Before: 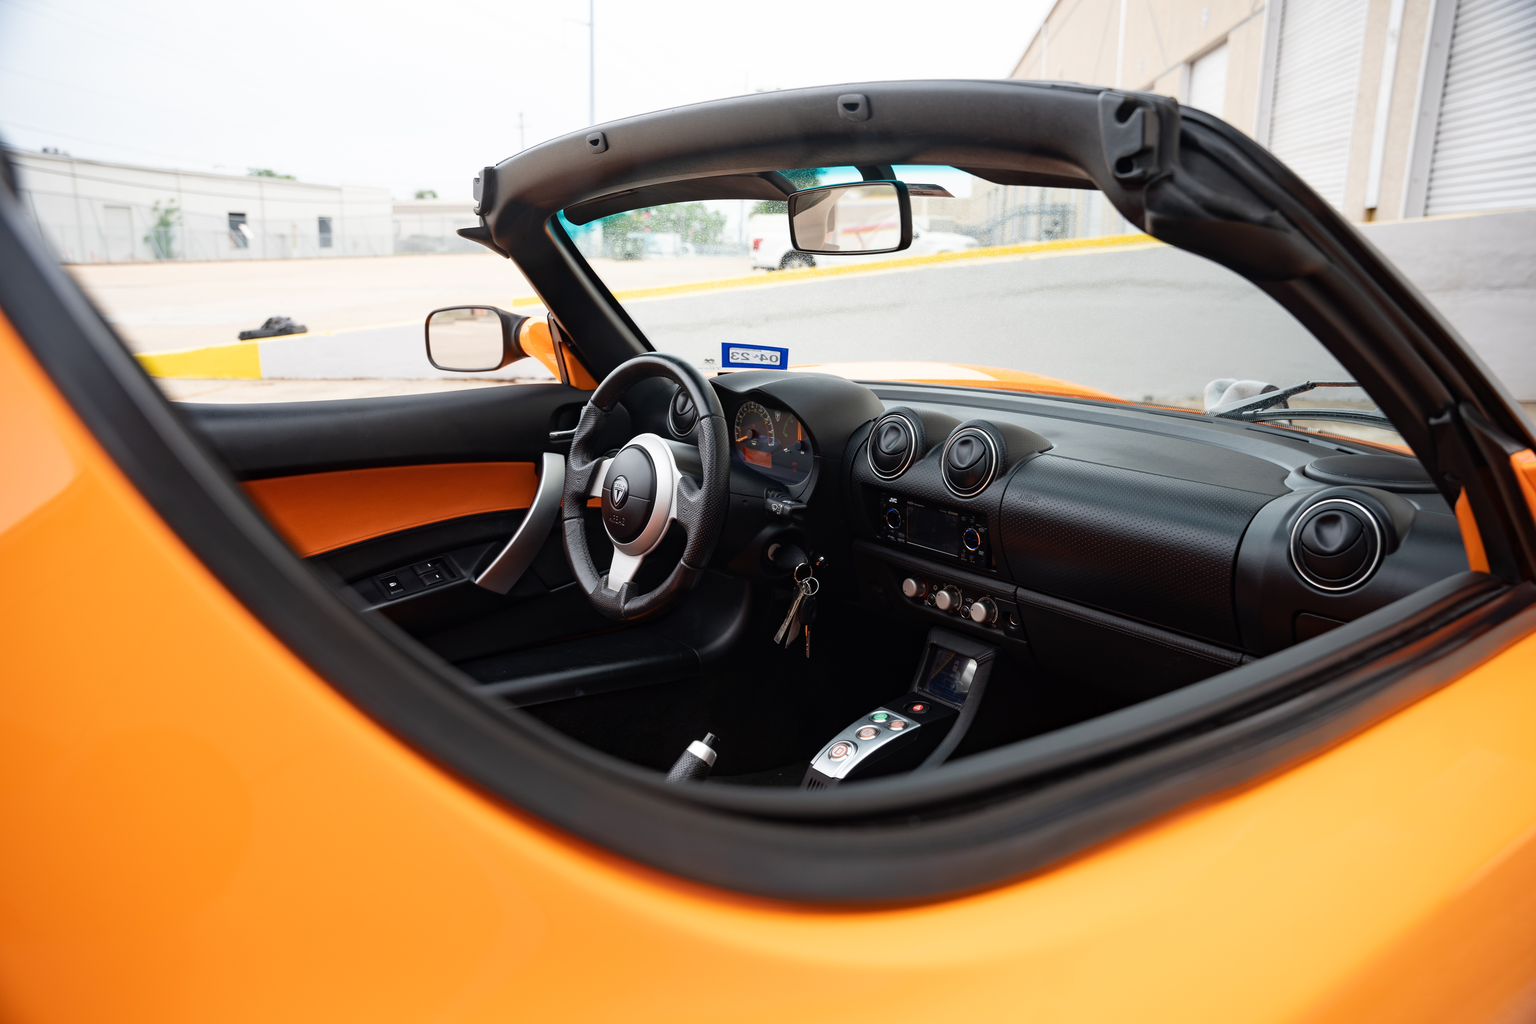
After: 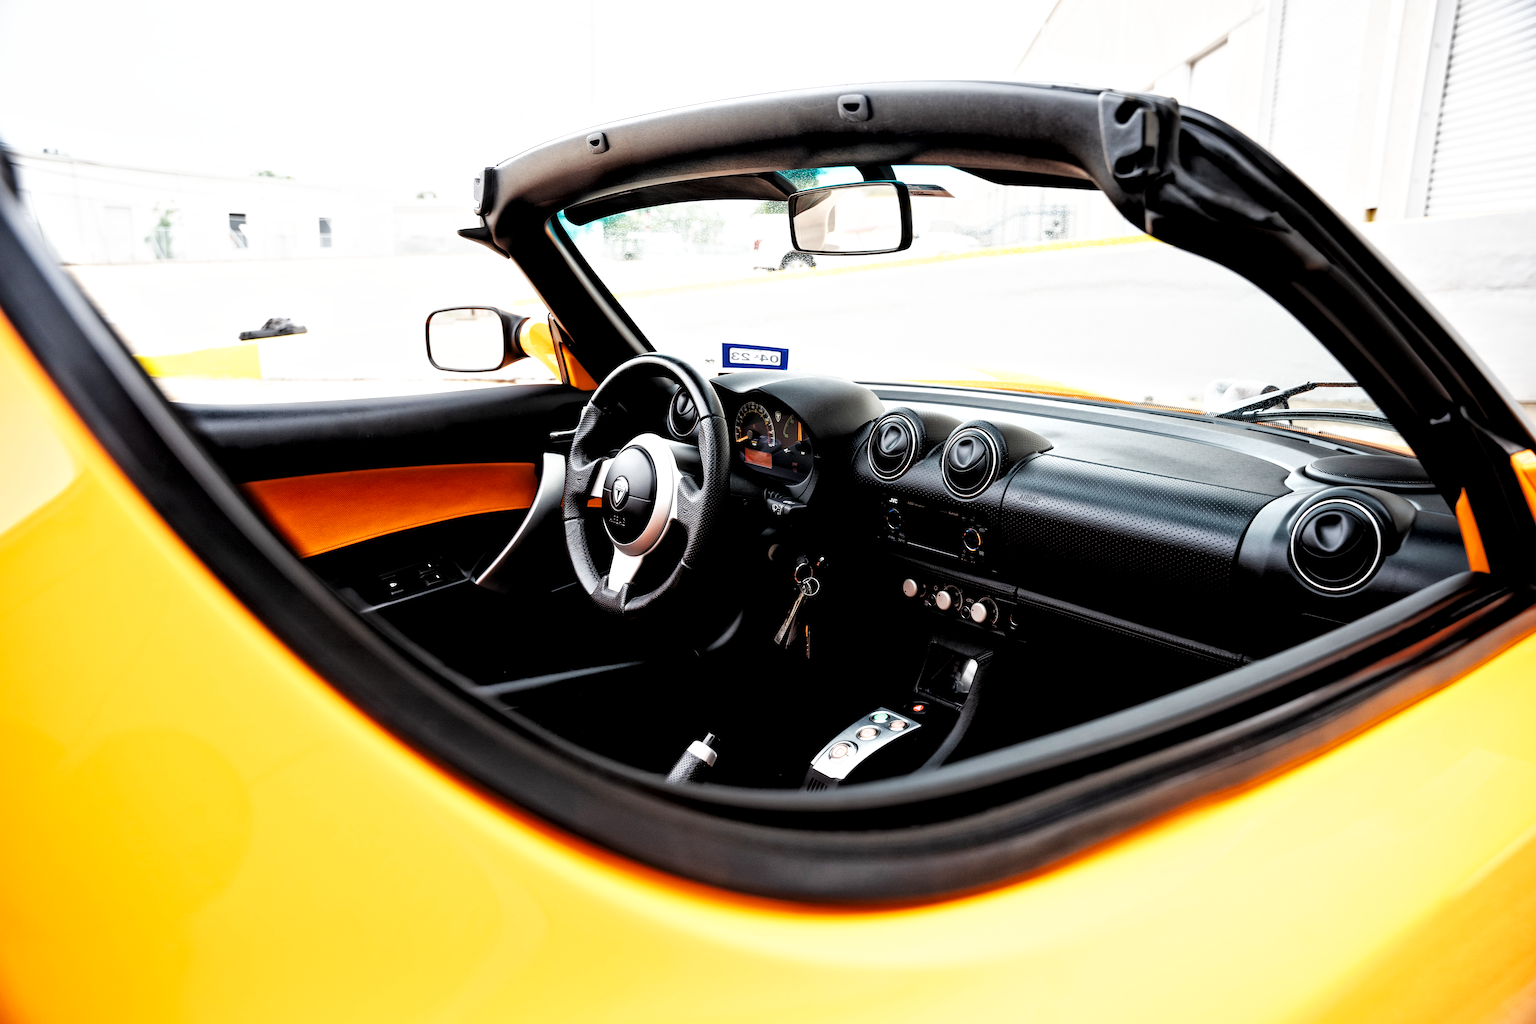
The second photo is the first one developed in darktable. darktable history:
local contrast: mode bilateral grid, contrast 21, coarseness 50, detail 178%, midtone range 0.2
levels: levels [0.116, 0.574, 1]
base curve: curves: ch0 [(0, 0) (0.007, 0.004) (0.027, 0.03) (0.046, 0.07) (0.207, 0.54) (0.442, 0.872) (0.673, 0.972) (1, 1)], preserve colors none
